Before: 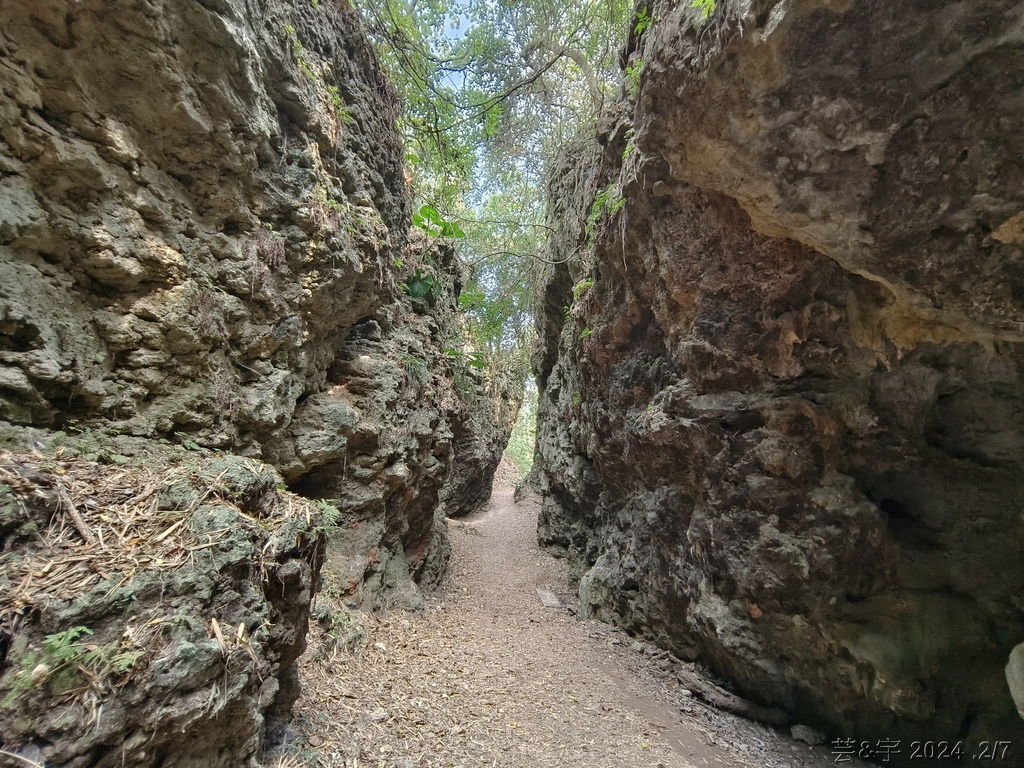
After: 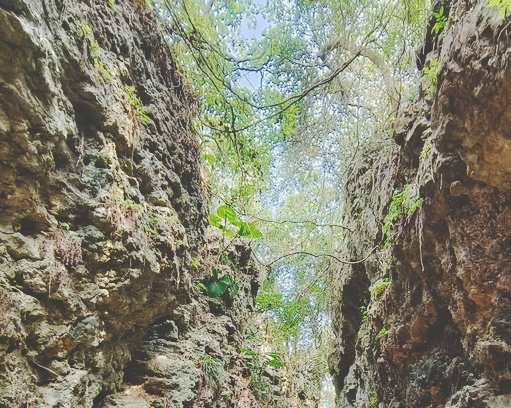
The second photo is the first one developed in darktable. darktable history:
tone curve: curves: ch0 [(0, 0) (0.003, 0.219) (0.011, 0.219) (0.025, 0.223) (0.044, 0.226) (0.069, 0.232) (0.1, 0.24) (0.136, 0.245) (0.177, 0.257) (0.224, 0.281) (0.277, 0.324) (0.335, 0.392) (0.399, 0.484) (0.468, 0.585) (0.543, 0.672) (0.623, 0.741) (0.709, 0.788) (0.801, 0.835) (0.898, 0.878) (1, 1)], preserve colors none
crop: left 19.834%, right 30.202%, bottom 46.811%
velvia: on, module defaults
